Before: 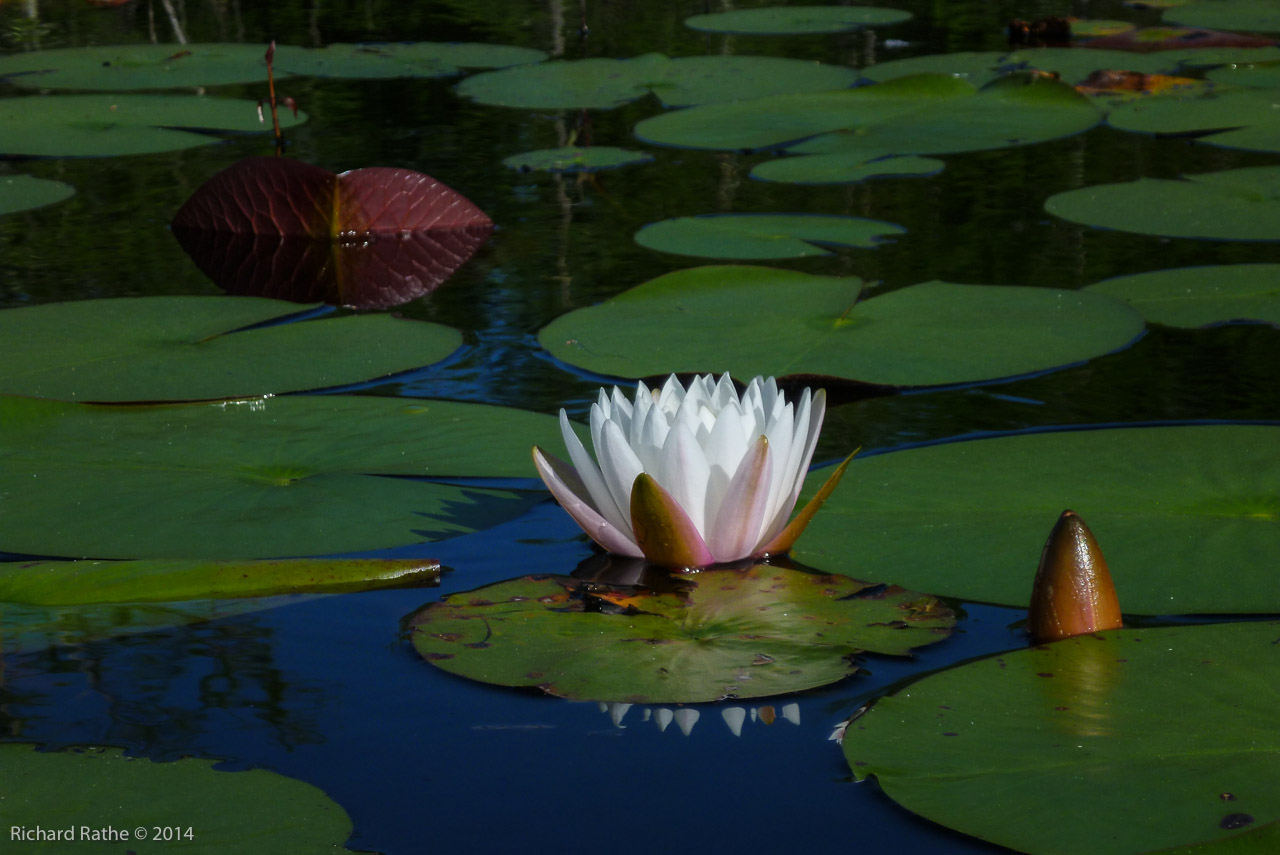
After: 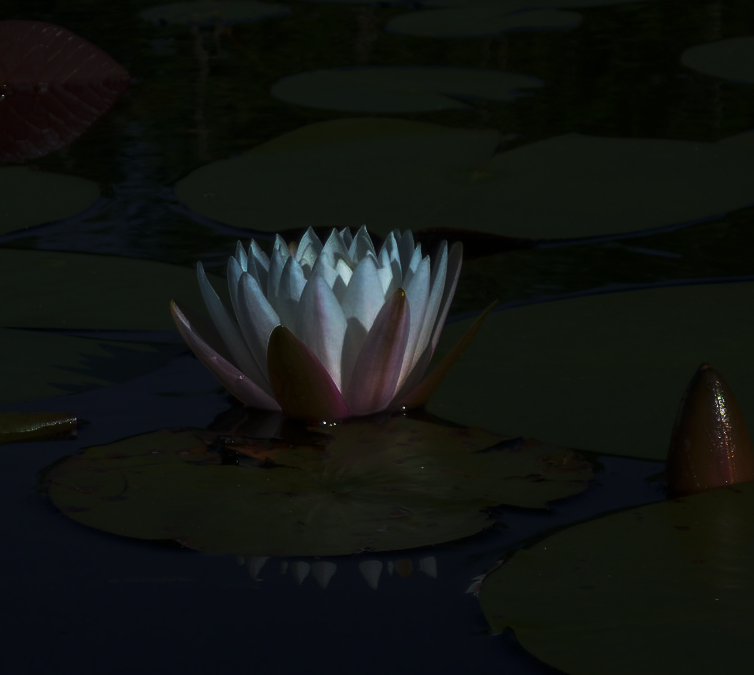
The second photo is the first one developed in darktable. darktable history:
tone curve: curves: ch0 [(0, 0) (0.765, 0.349) (1, 1)], preserve colors none
crop and rotate: left 28.411%, top 17.239%, right 12.661%, bottom 3.769%
